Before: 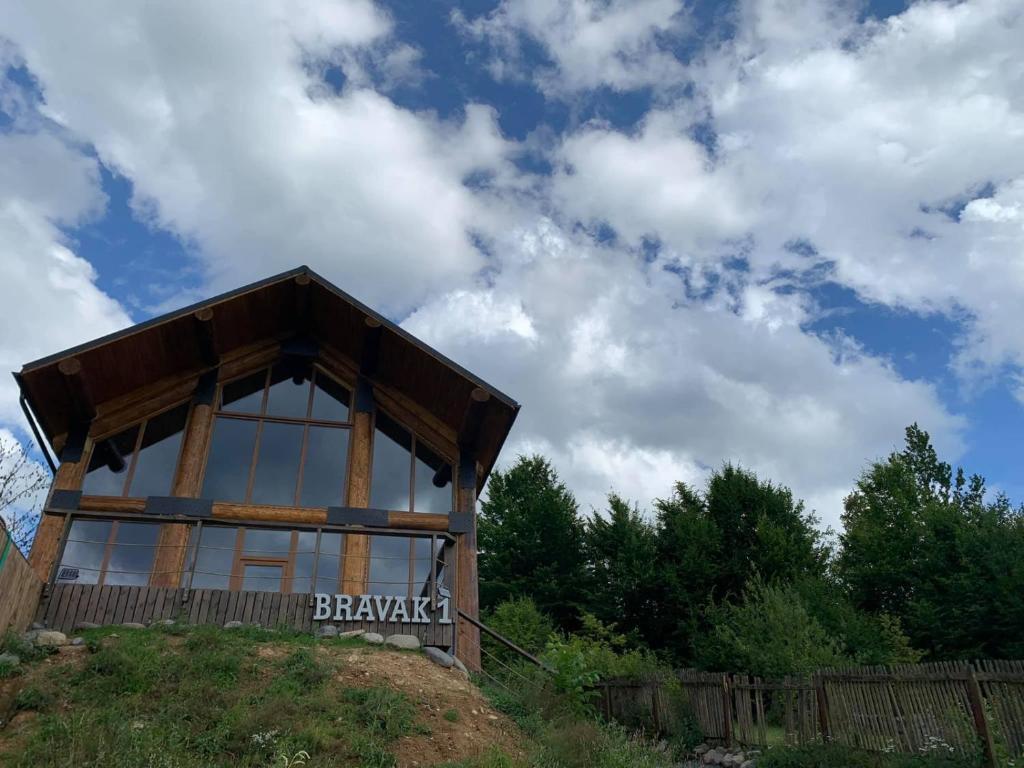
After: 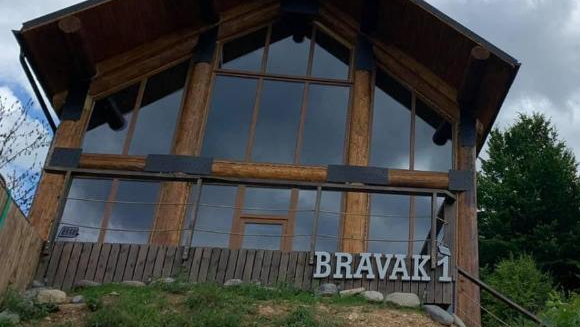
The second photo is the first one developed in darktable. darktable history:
crop: top 44.605%, right 43.319%, bottom 12.707%
